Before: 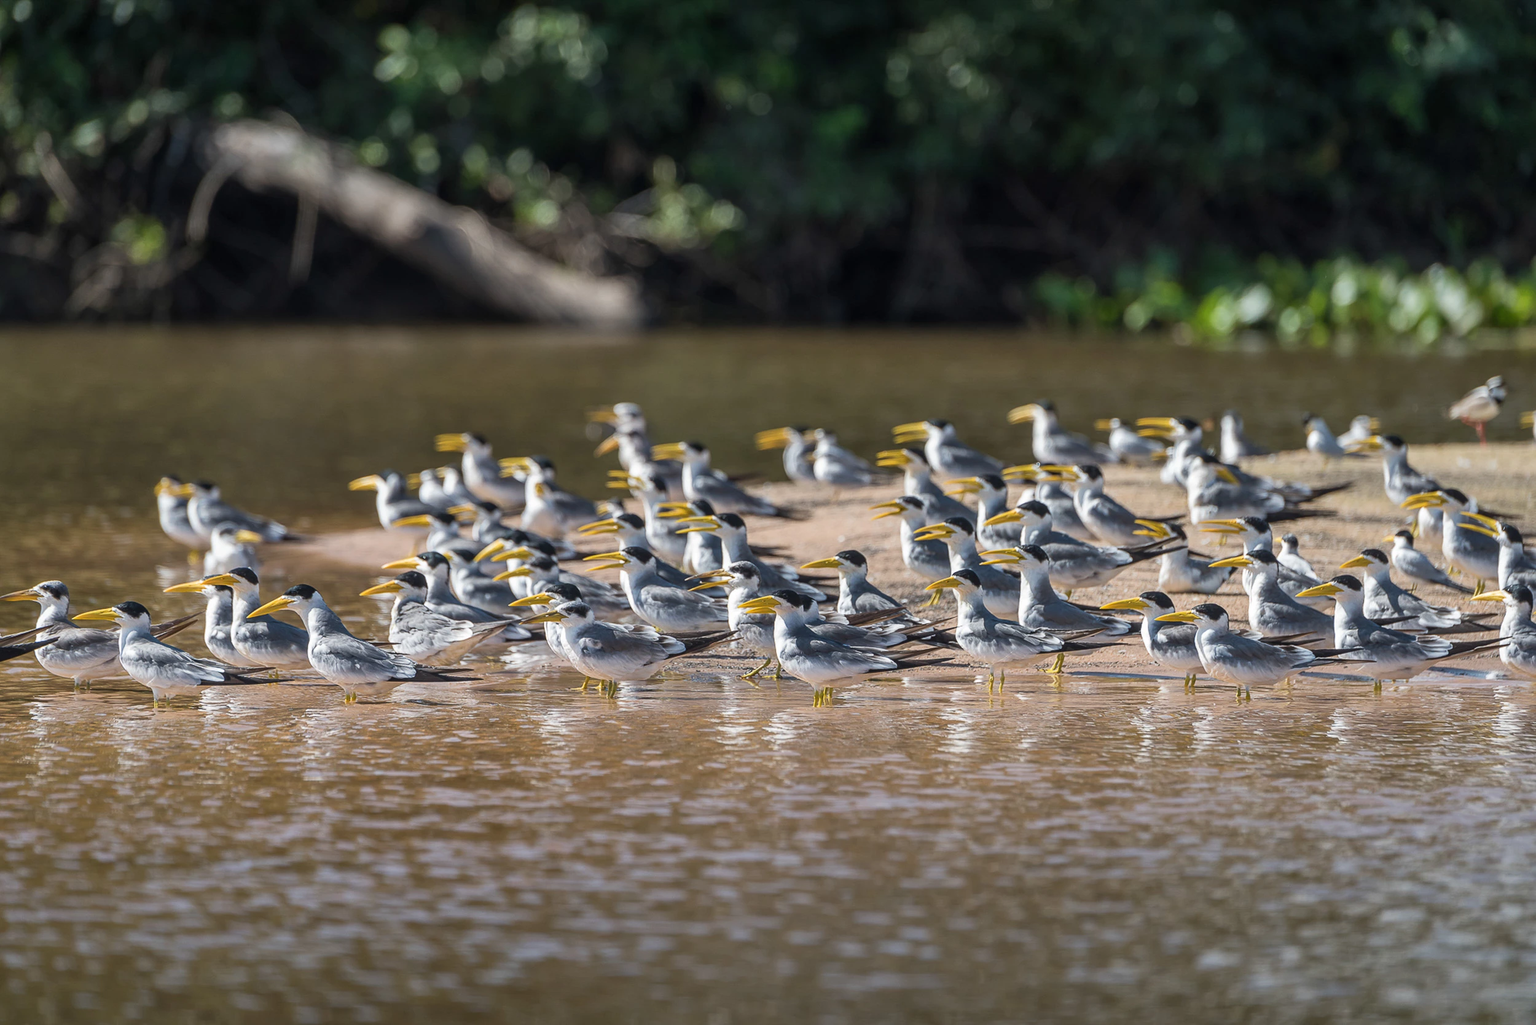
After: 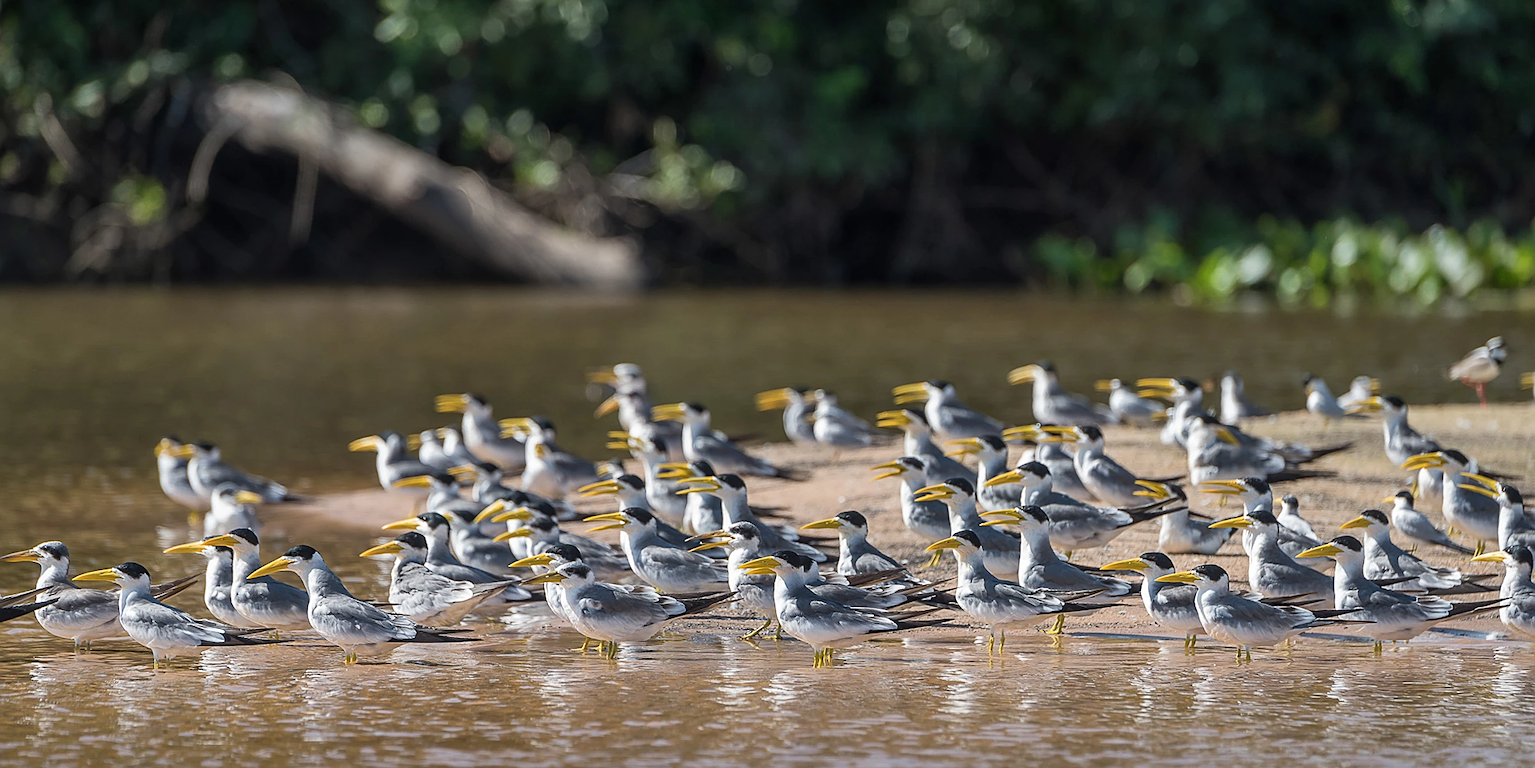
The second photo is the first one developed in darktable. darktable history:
crop: top 3.857%, bottom 21.132%
sharpen: on, module defaults
